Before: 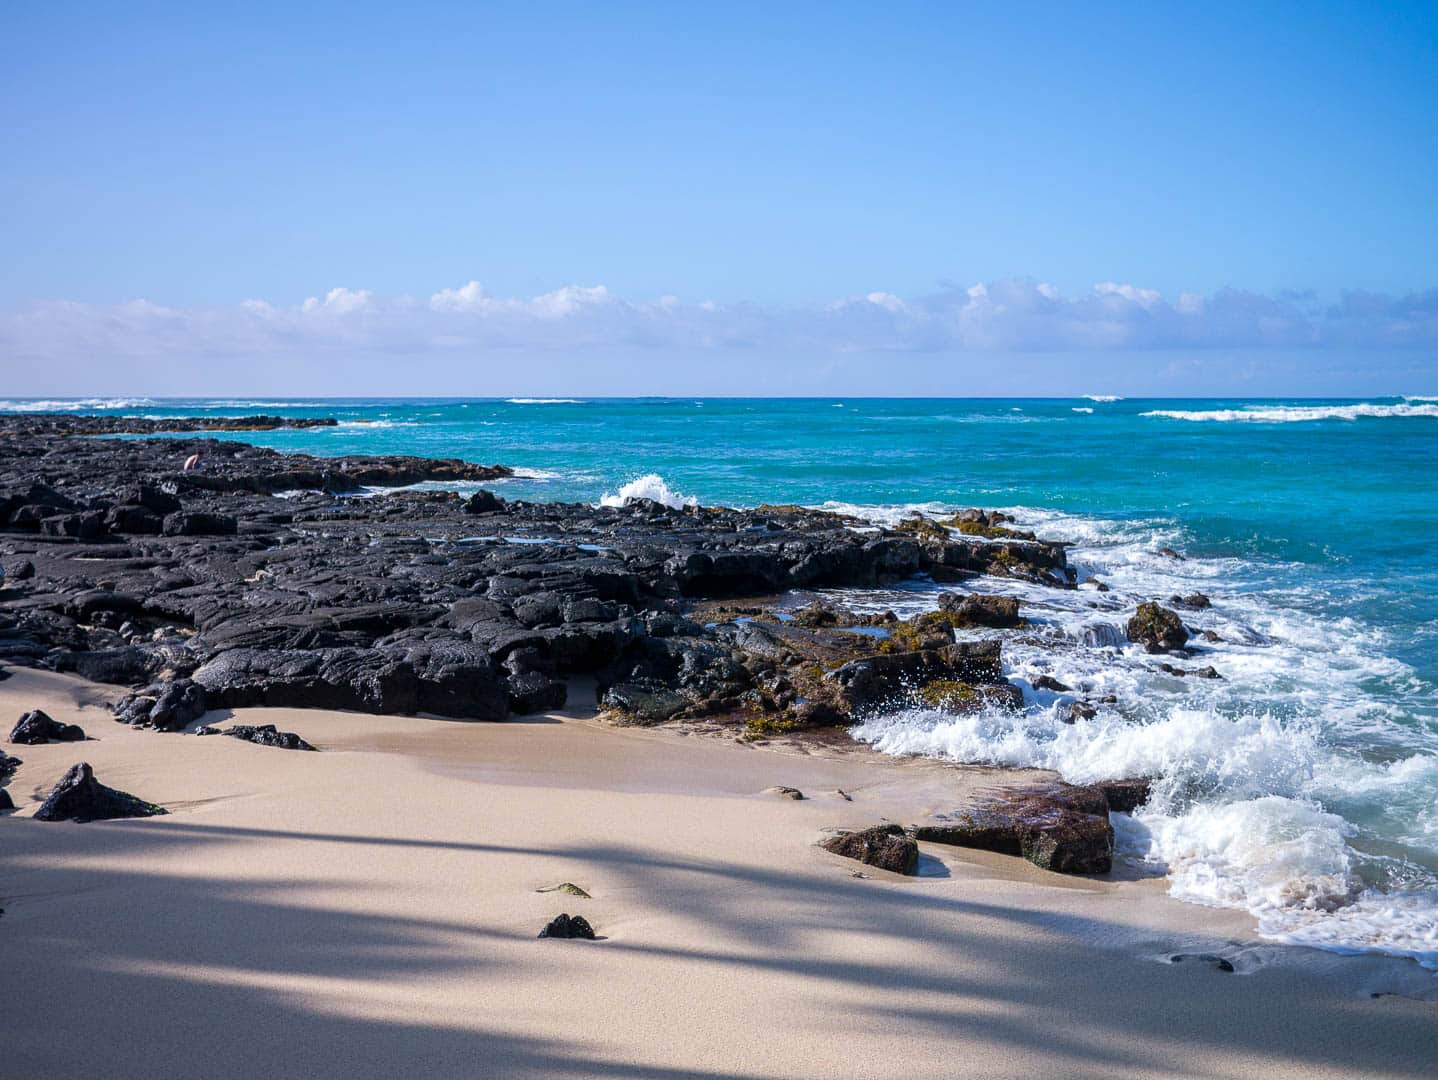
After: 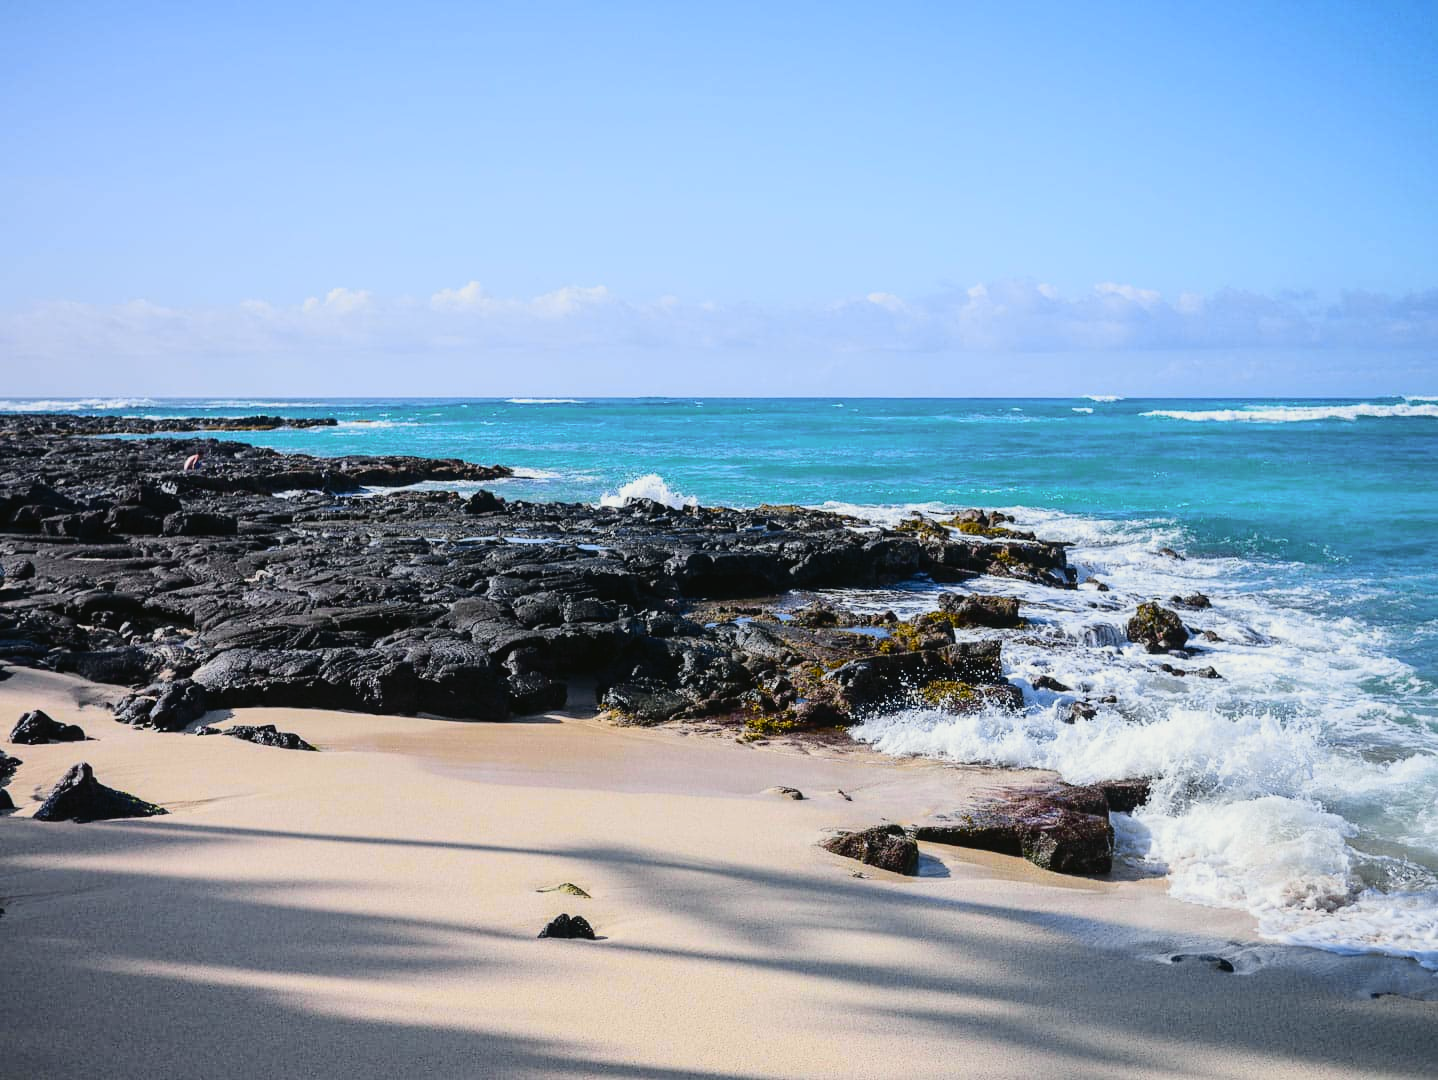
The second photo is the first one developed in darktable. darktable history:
tone equalizer: -8 EV -1.84 EV, -7 EV -1.16 EV, -6 EV -1.62 EV, smoothing diameter 25%, edges refinement/feathering 10, preserve details guided filter
tone curve: curves: ch0 [(0, 0.03) (0.113, 0.087) (0.207, 0.184) (0.515, 0.612) (0.712, 0.793) (1, 0.946)]; ch1 [(0, 0) (0.172, 0.123) (0.317, 0.279) (0.407, 0.401) (0.476, 0.482) (0.505, 0.499) (0.534, 0.534) (0.632, 0.645) (0.726, 0.745) (1, 1)]; ch2 [(0, 0) (0.411, 0.424) (0.476, 0.492) (0.521, 0.524) (0.541, 0.559) (0.65, 0.699) (1, 1)], color space Lab, independent channels, preserve colors none
